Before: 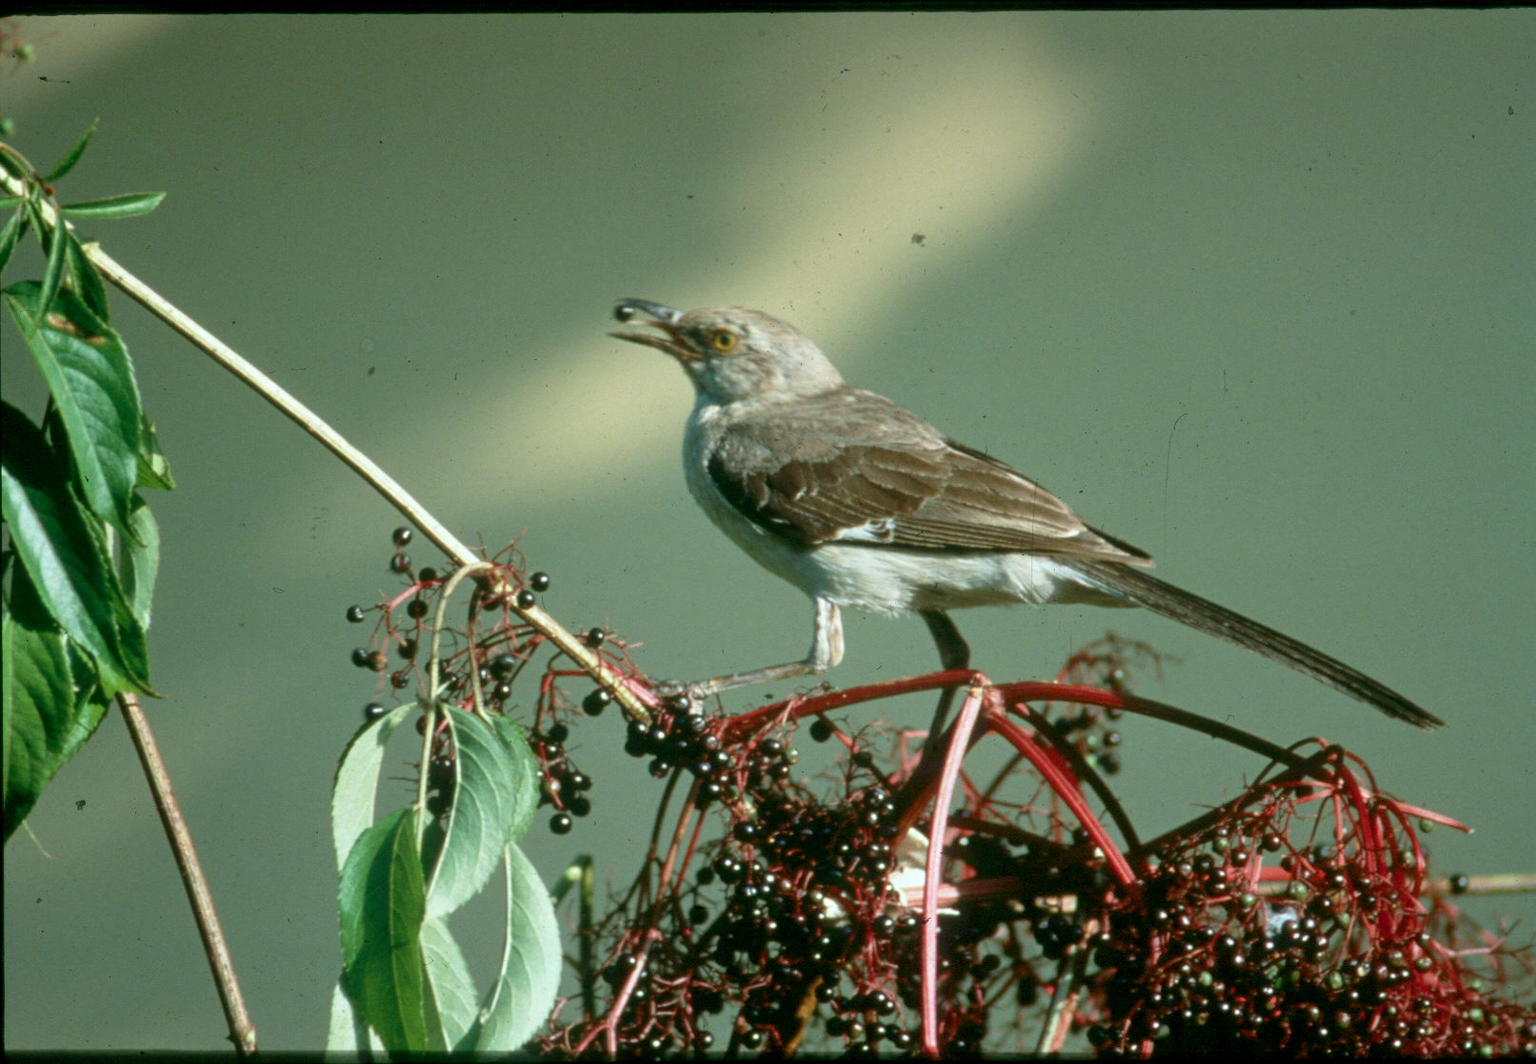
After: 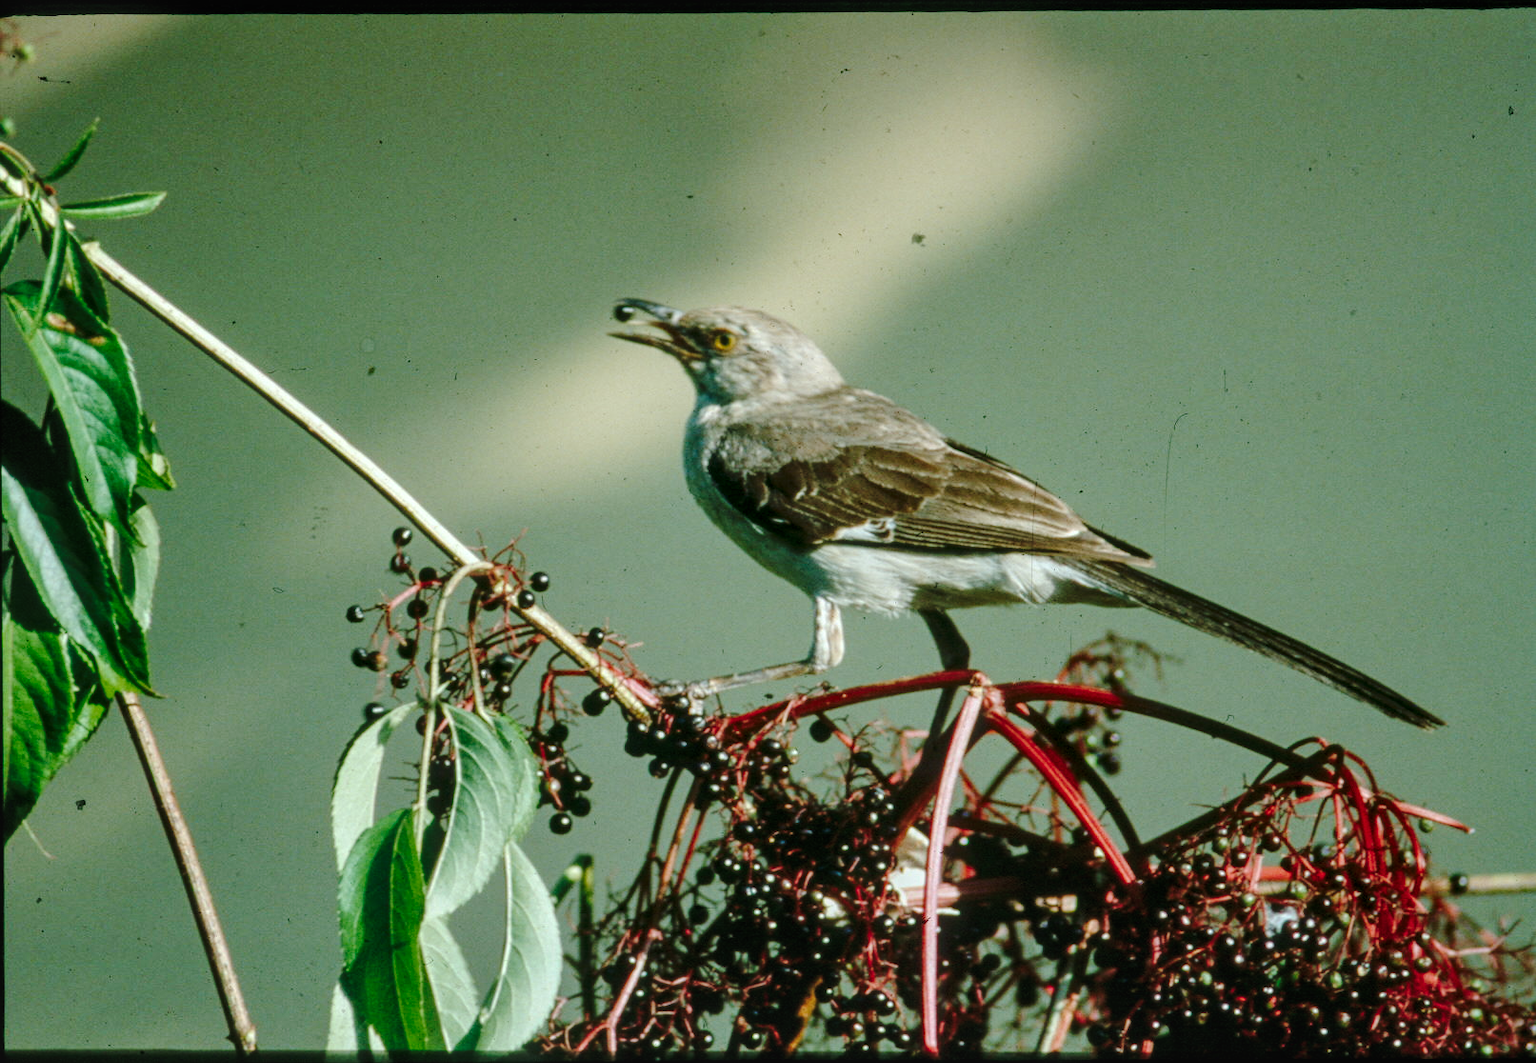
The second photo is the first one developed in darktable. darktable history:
local contrast: detail 130%
tone curve: curves: ch0 [(0, 0.032) (0.094, 0.08) (0.265, 0.208) (0.41, 0.417) (0.485, 0.524) (0.638, 0.673) (0.845, 0.828) (0.994, 0.964)]; ch1 [(0, 0) (0.161, 0.092) (0.37, 0.302) (0.437, 0.456) (0.469, 0.482) (0.498, 0.504) (0.576, 0.583) (0.644, 0.638) (0.725, 0.765) (1, 1)]; ch2 [(0, 0) (0.352, 0.403) (0.45, 0.469) (0.502, 0.504) (0.54, 0.521) (0.589, 0.576) (1, 1)], preserve colors none
